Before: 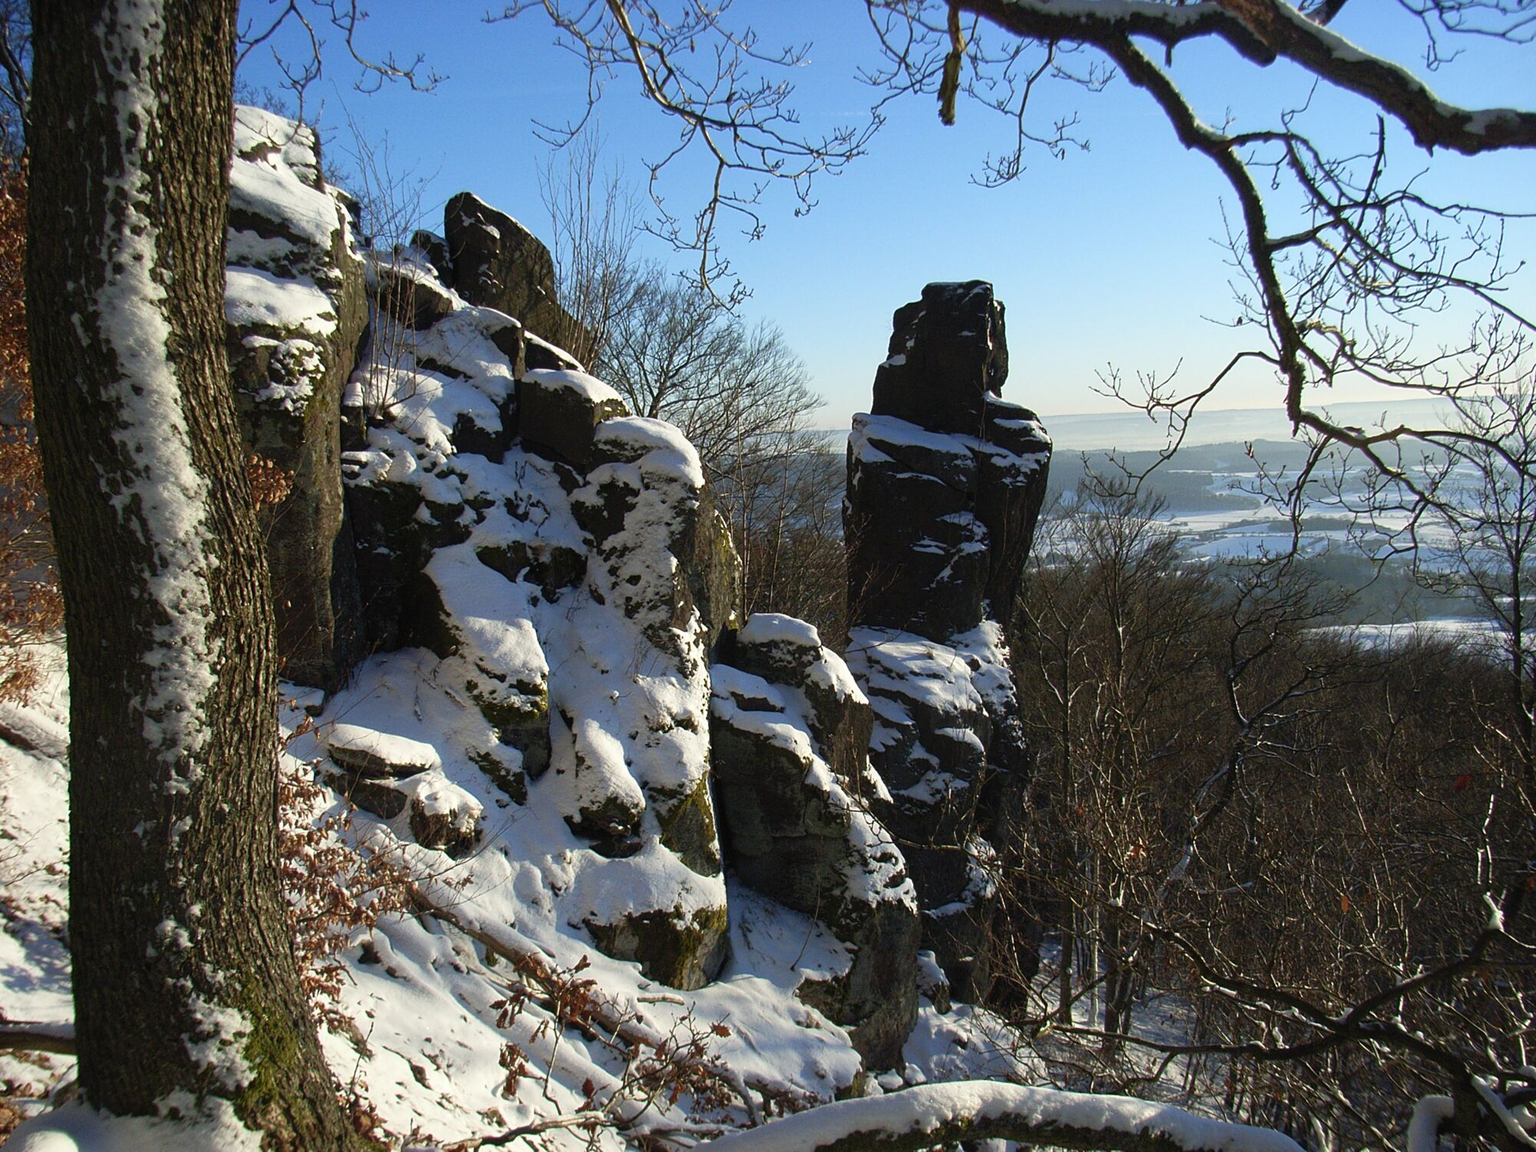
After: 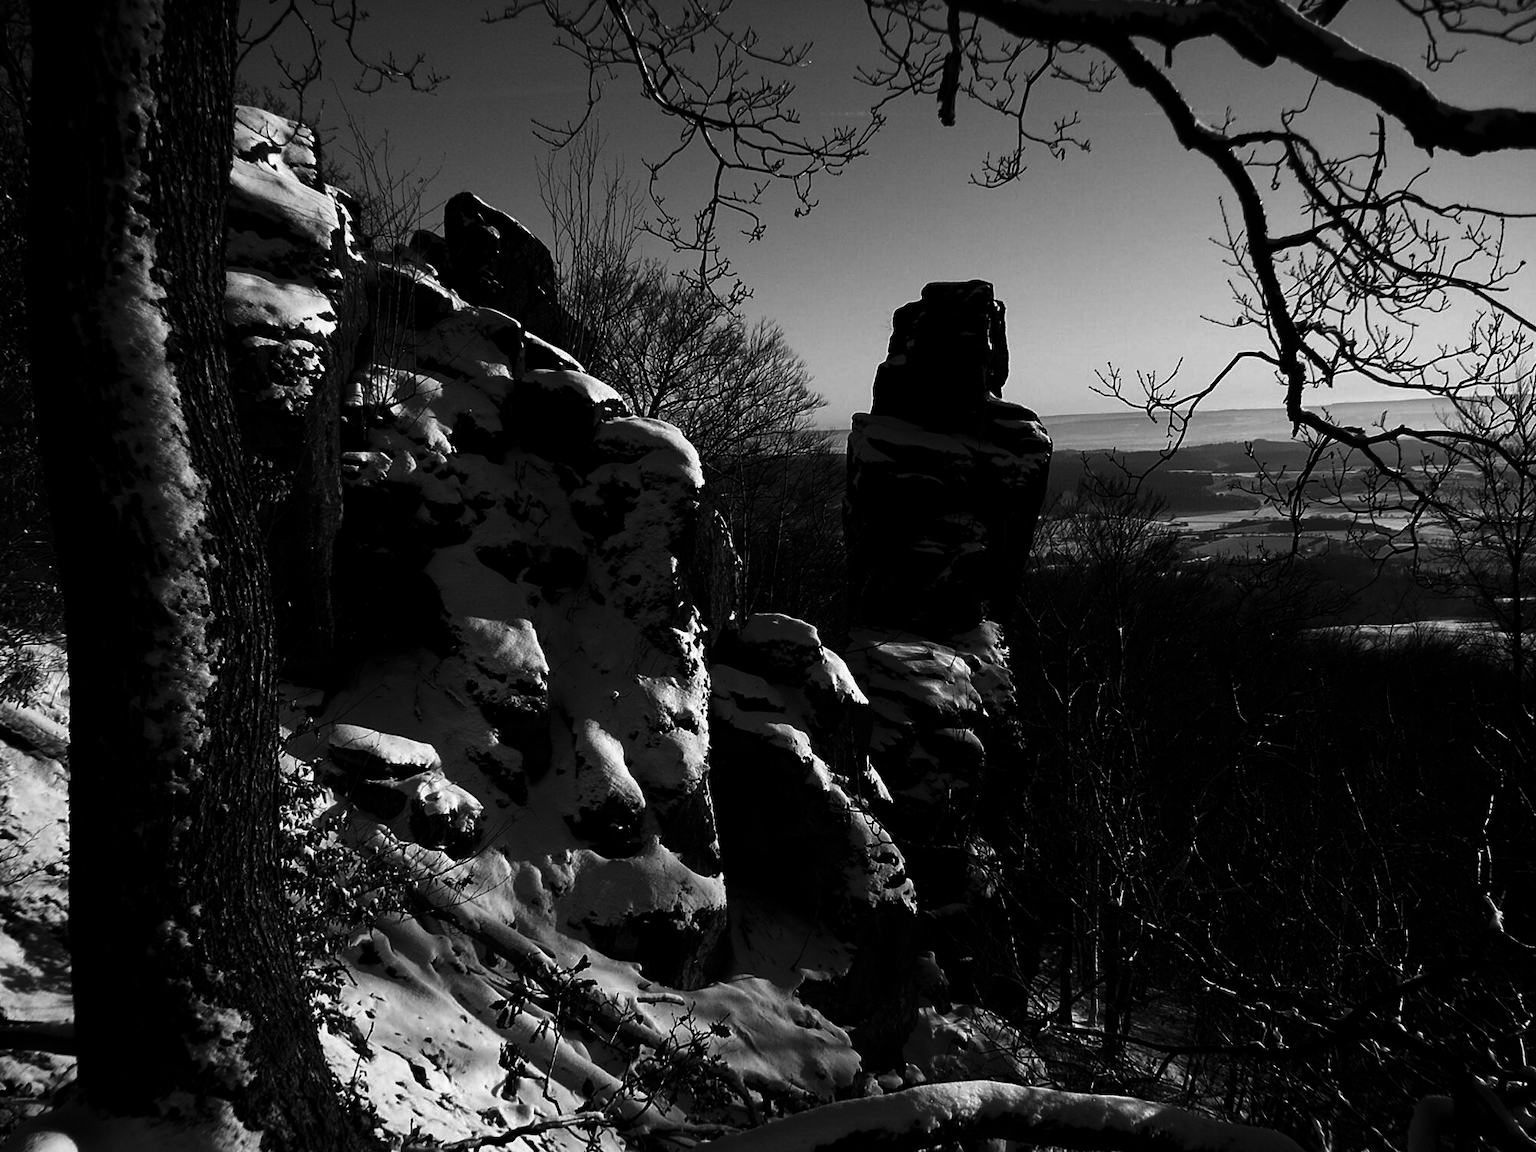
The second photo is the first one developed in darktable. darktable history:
contrast brightness saturation: contrast 0.02, brightness -1, saturation -1
